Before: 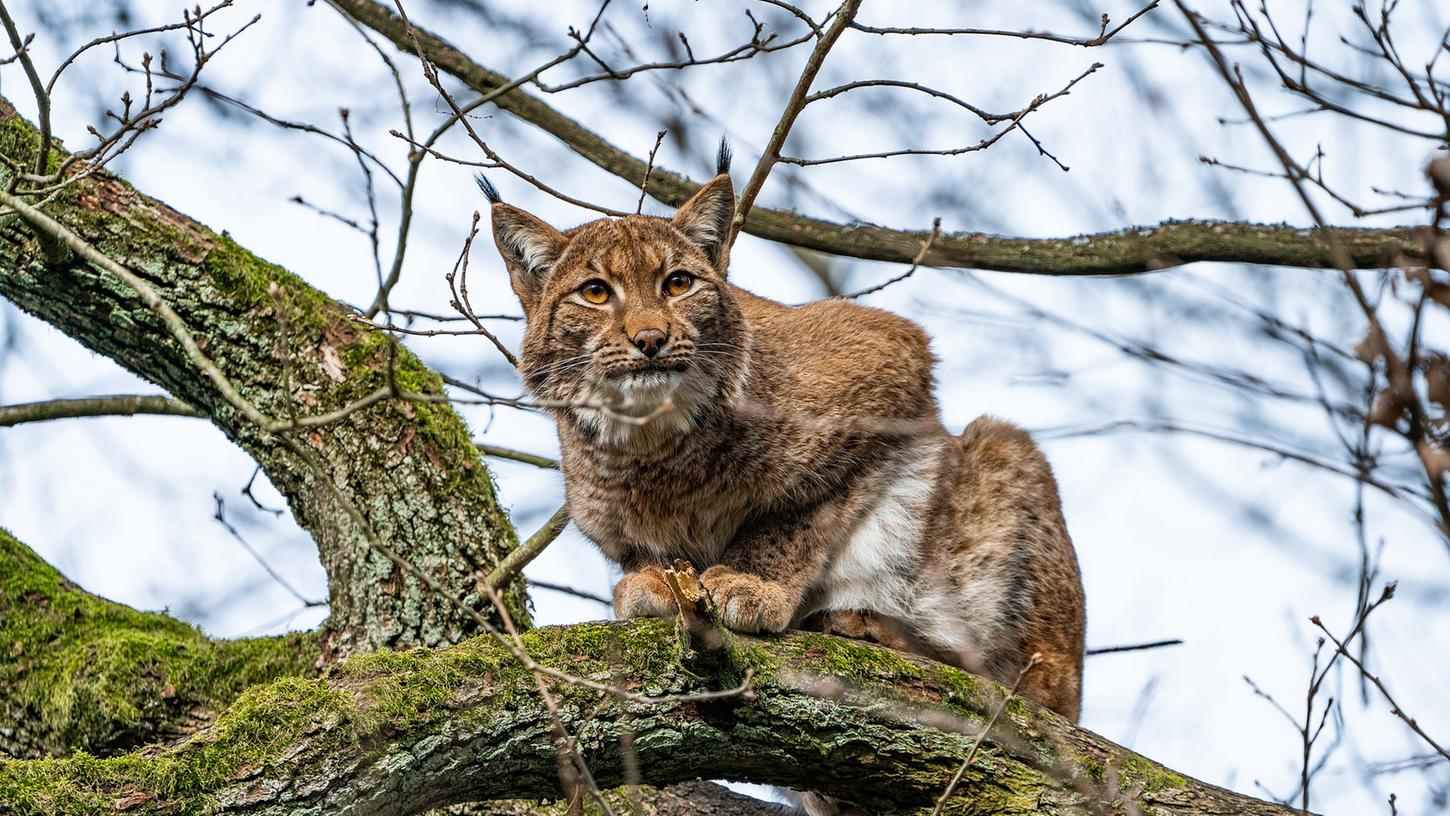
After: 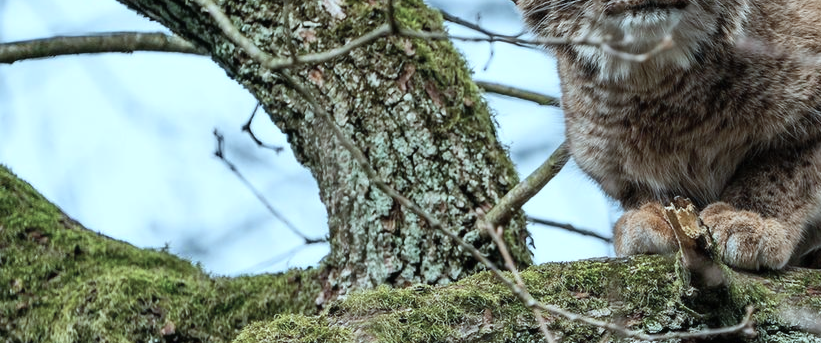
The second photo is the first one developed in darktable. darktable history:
contrast equalizer: octaves 7, y [[0.5 ×4, 0.467, 0.376], [0.5 ×6], [0.5 ×6], [0 ×6], [0 ×6]]
crop: top 44.587%, right 43.311%, bottom 13.282%
color calibration: illuminant same as pipeline (D50), adaptation XYZ, x 0.346, y 0.359, temperature 5023.39 K, saturation algorithm version 1 (2020)
color correction: highlights a* -12.8, highlights b* -17.61, saturation 0.701
